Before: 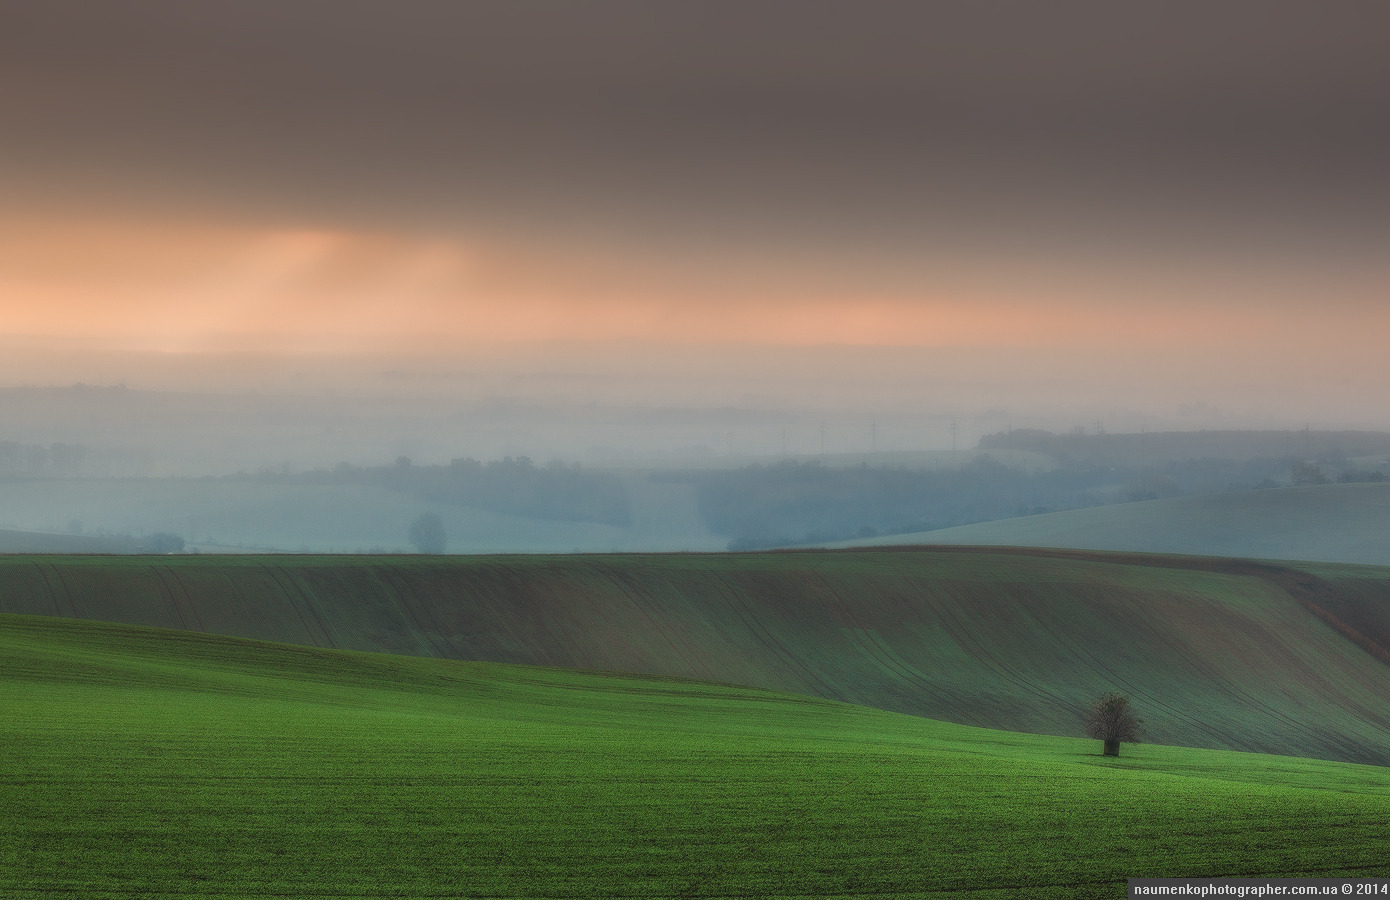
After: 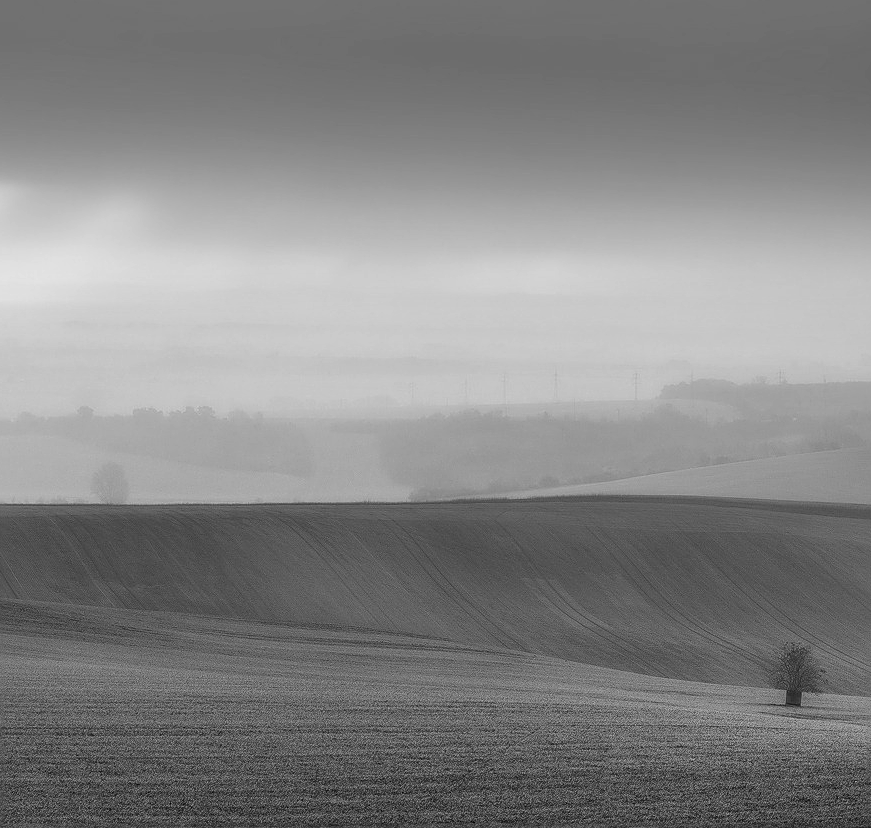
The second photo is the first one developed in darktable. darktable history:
exposure: black level correction 0, exposure 0.692 EV, compensate highlight preservation false
crop and rotate: left 22.935%, top 5.645%, right 14.371%, bottom 2.314%
sharpen: on, module defaults
color calibration: output gray [0.21, 0.42, 0.37, 0], illuminant Planckian (black body), x 0.375, y 0.374, temperature 4125.8 K
